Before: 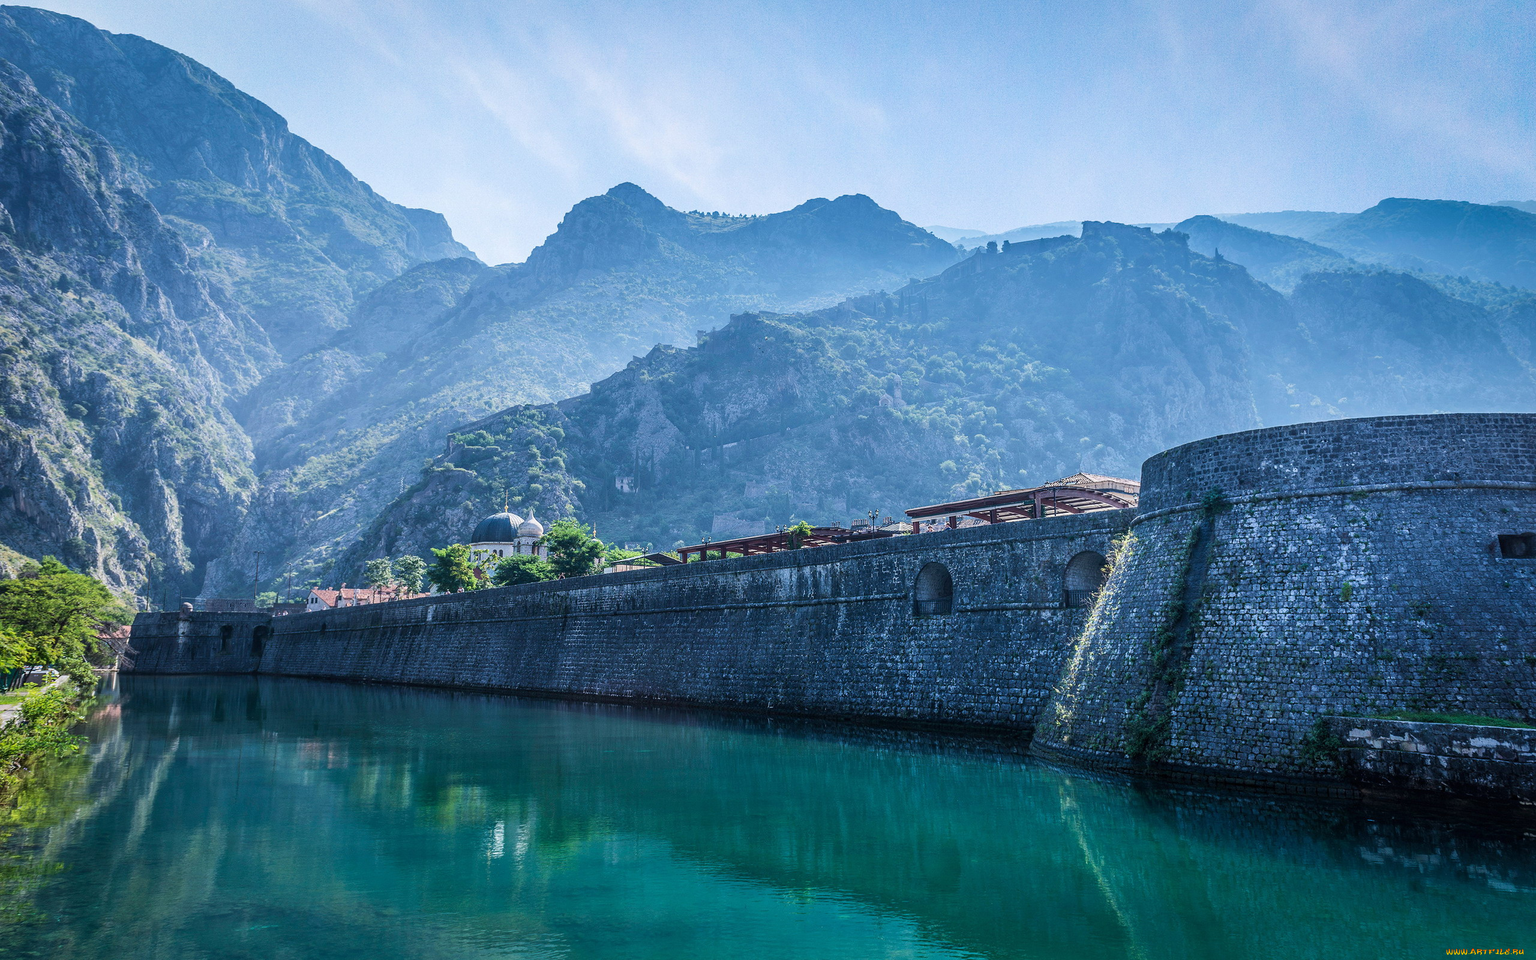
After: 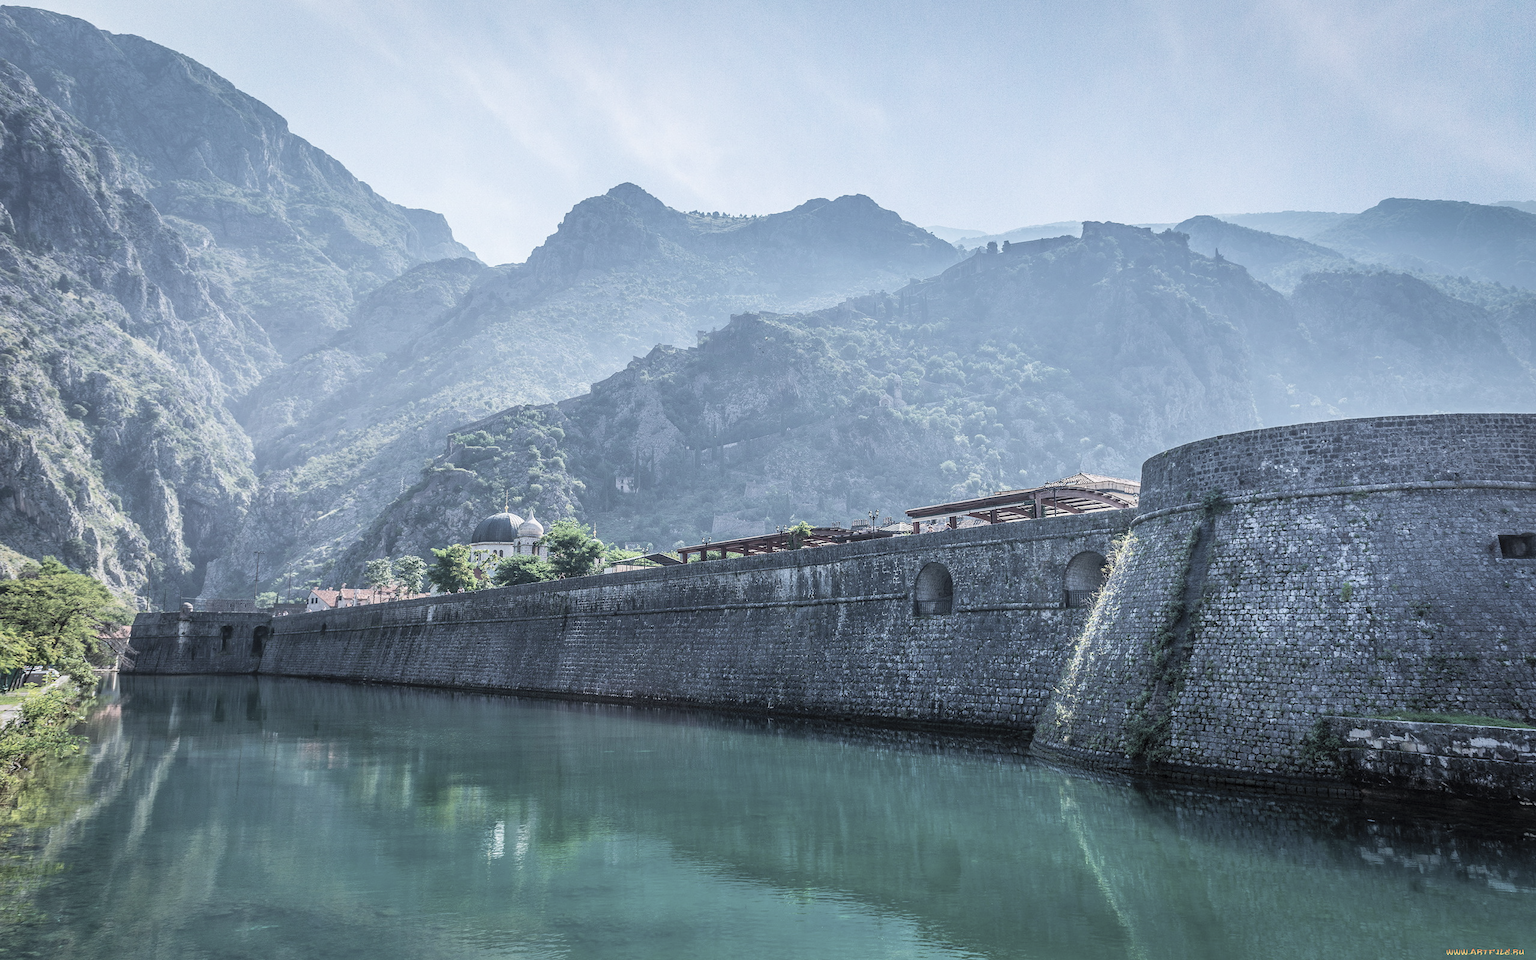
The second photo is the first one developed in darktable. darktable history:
contrast brightness saturation: brightness 0.183, saturation -0.489
